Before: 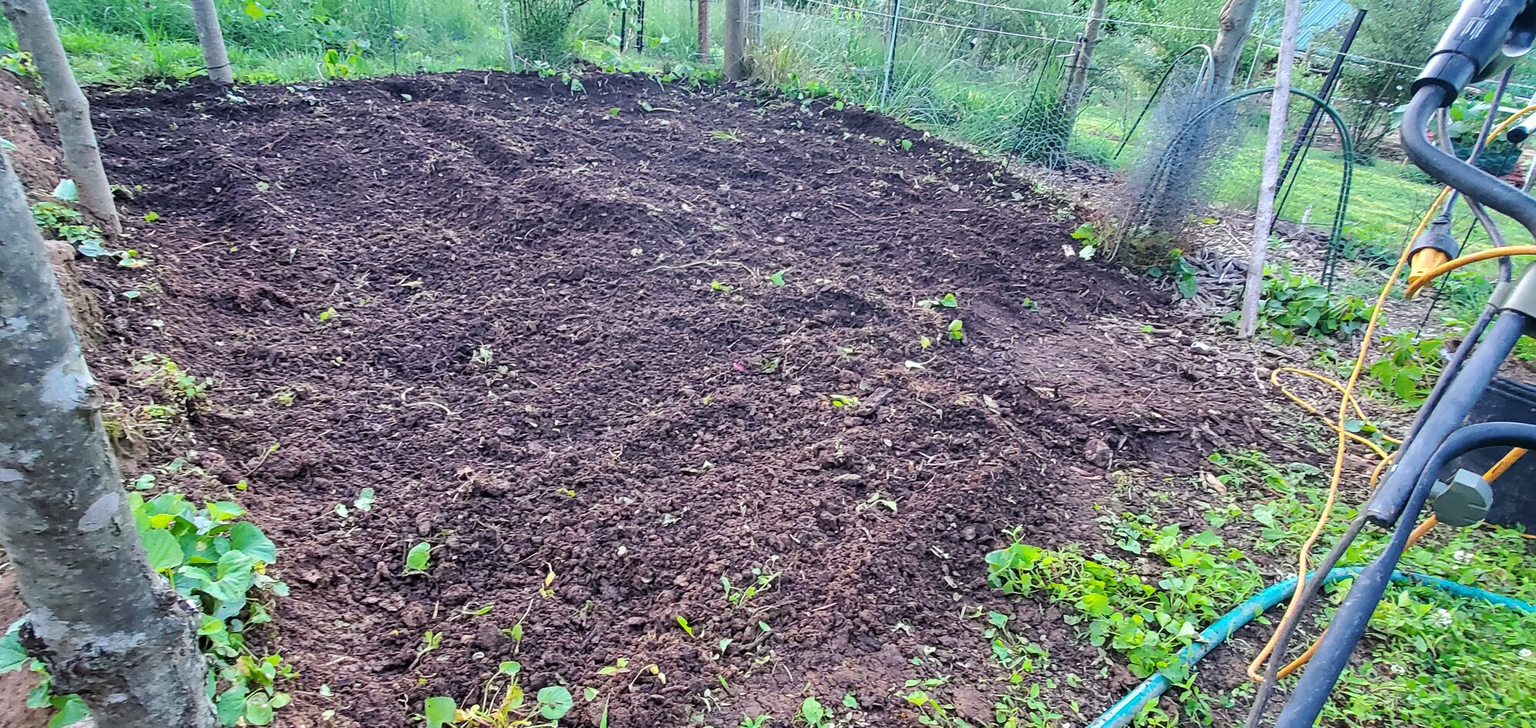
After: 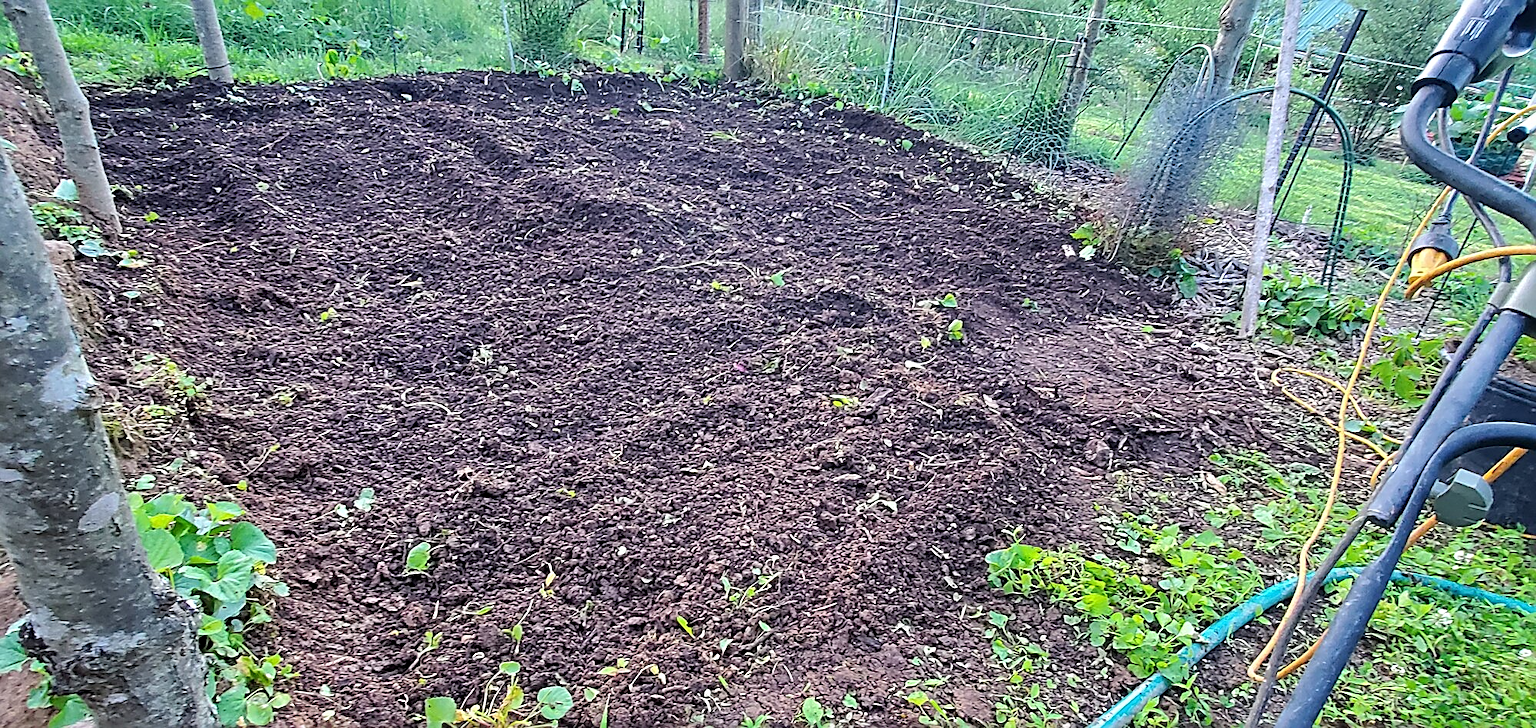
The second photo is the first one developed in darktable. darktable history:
sharpen: radius 2.585, amount 0.694
